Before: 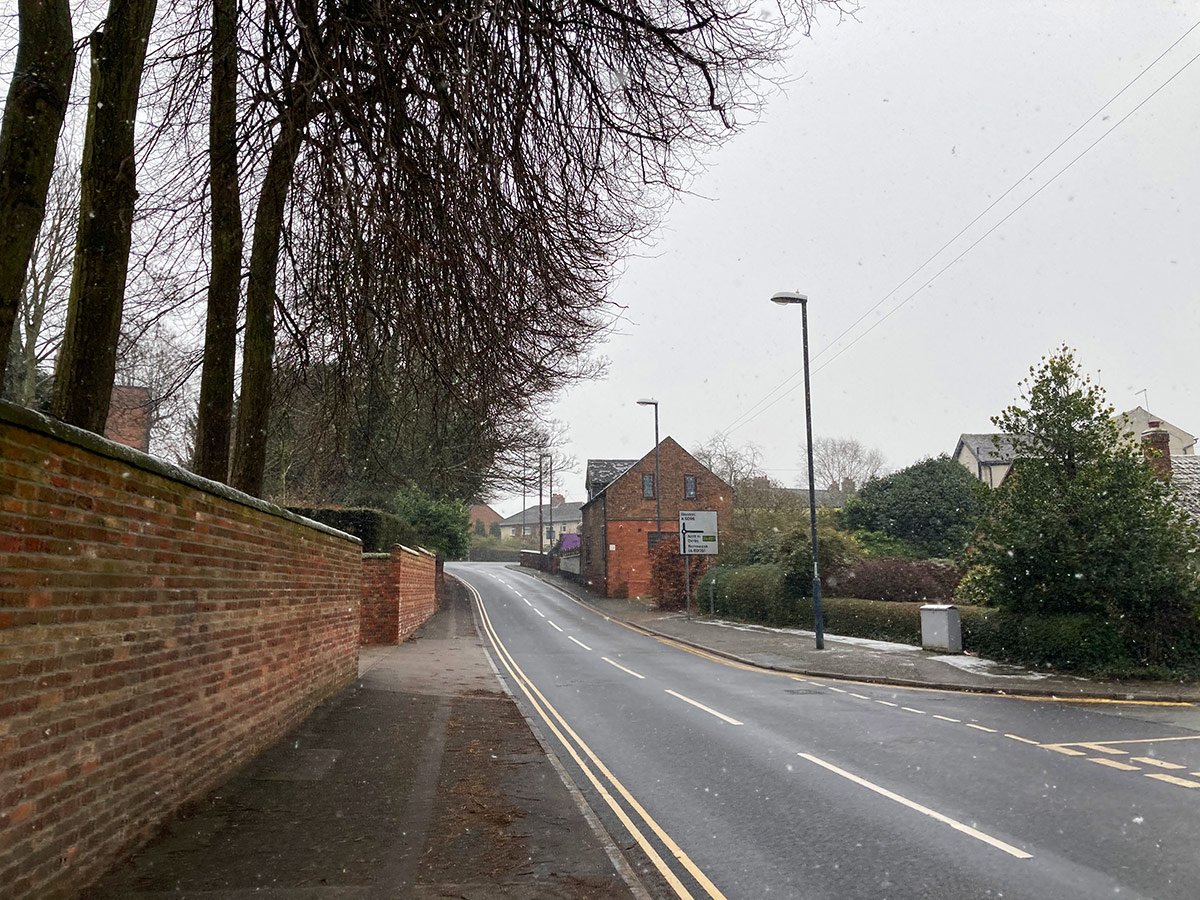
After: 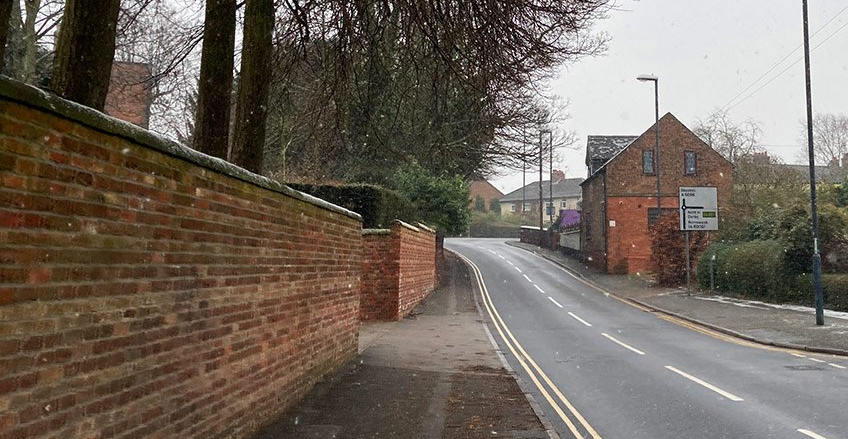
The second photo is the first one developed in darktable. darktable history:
crop: top 36.073%, right 28.115%, bottom 15.042%
